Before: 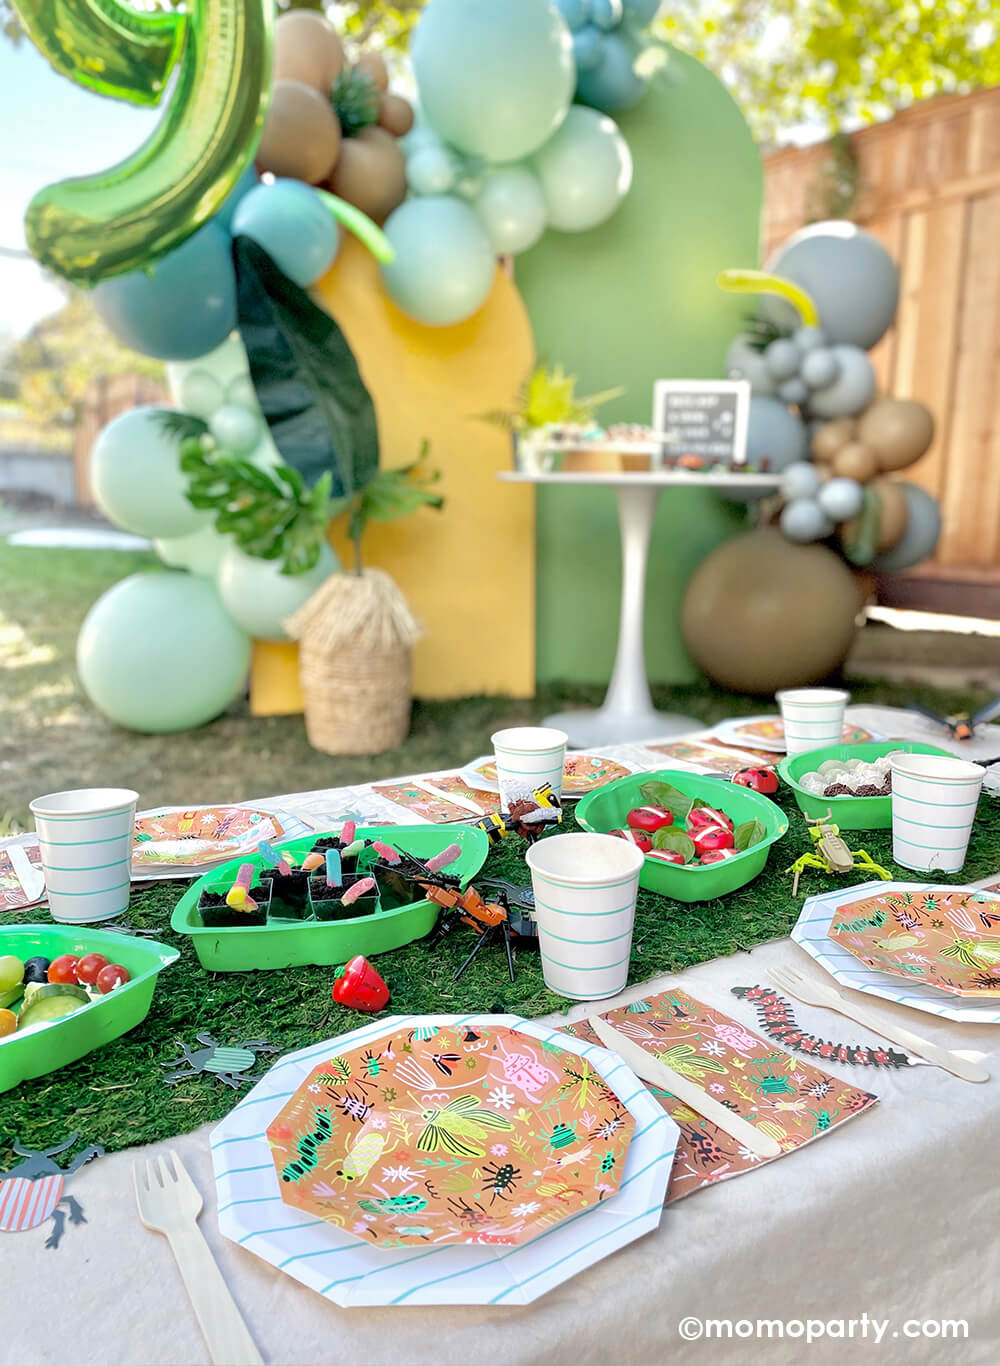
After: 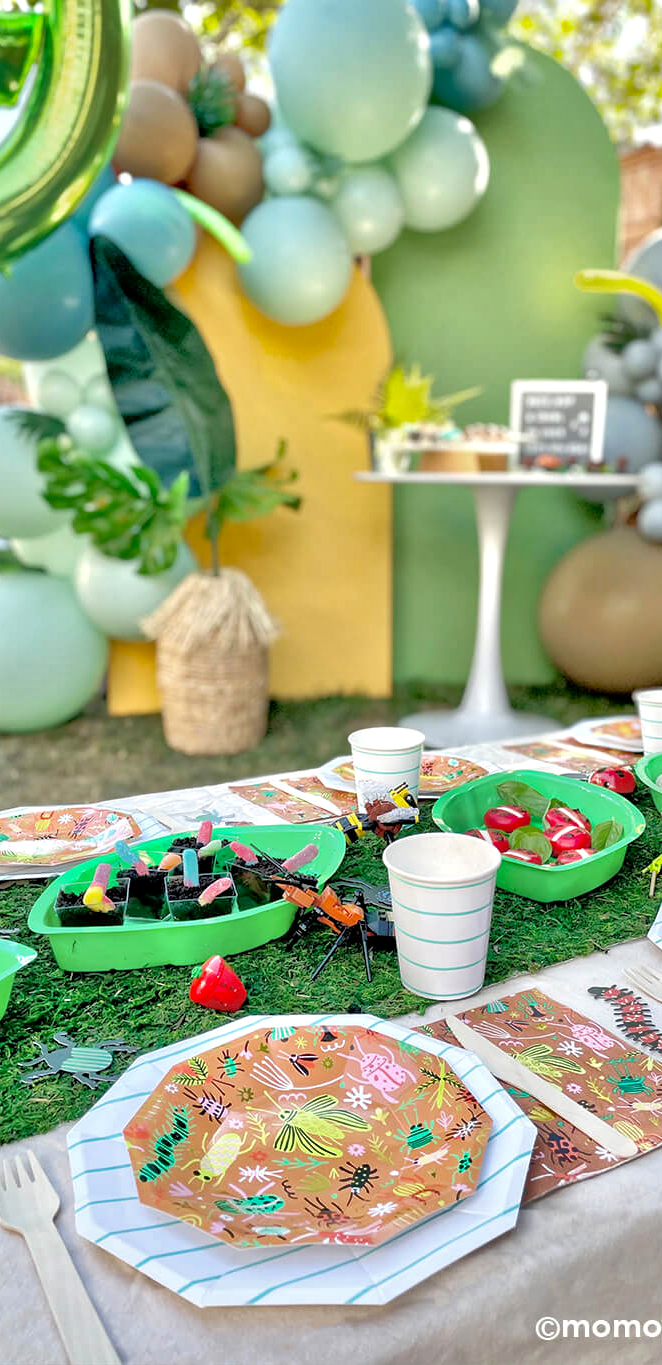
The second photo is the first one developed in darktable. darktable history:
shadows and highlights: soften with gaussian
crop and rotate: left 14.335%, right 19.384%
exposure: black level correction 0.001, compensate highlight preservation false
tone equalizer: -7 EV 0.147 EV, -6 EV 0.636 EV, -5 EV 1.15 EV, -4 EV 1.3 EV, -3 EV 1.17 EV, -2 EV 0.6 EV, -1 EV 0.159 EV, mask exposure compensation -0.502 EV
